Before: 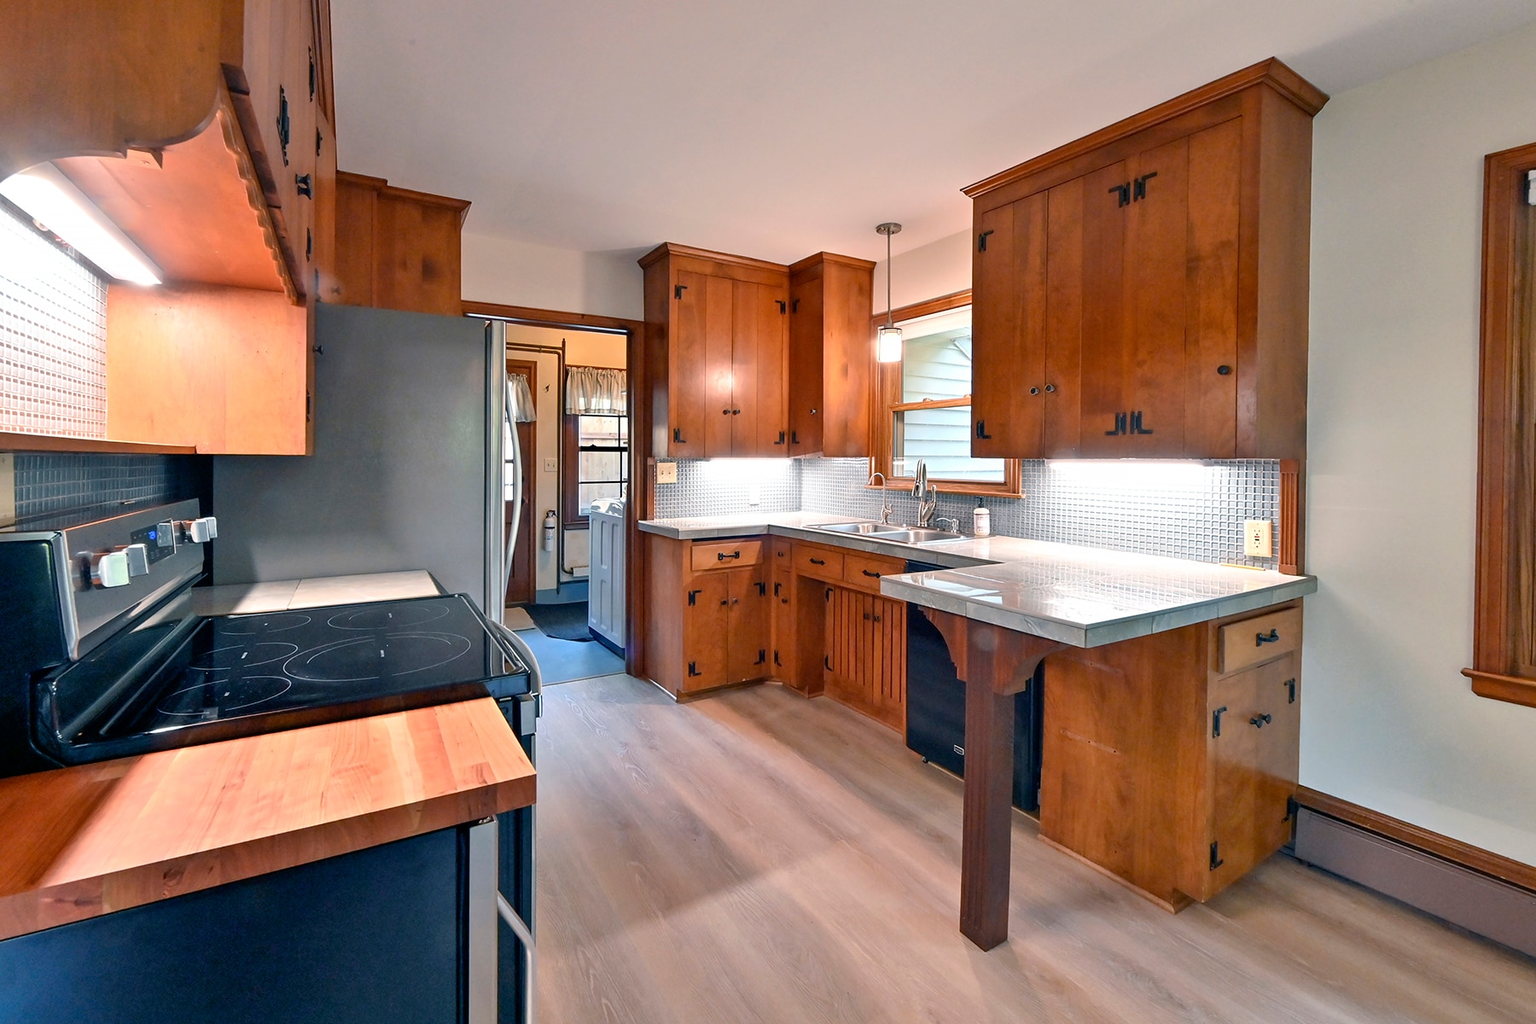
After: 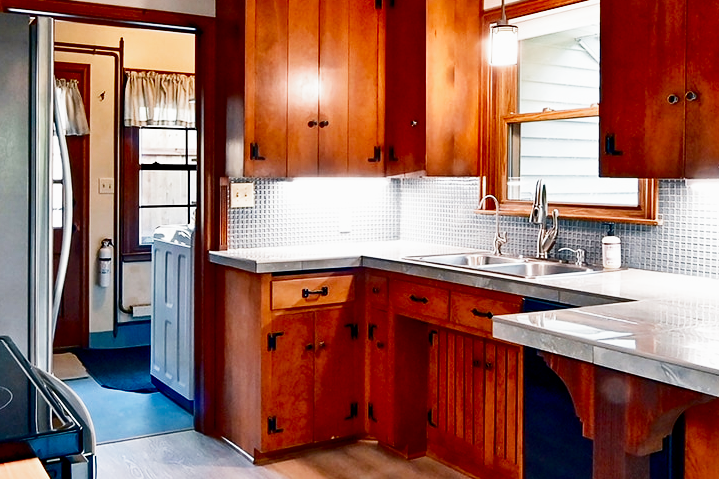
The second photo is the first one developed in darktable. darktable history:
crop: left 30%, top 30%, right 30%, bottom 30%
filmic rgb: middle gray luminance 12.74%, black relative exposure -10.13 EV, white relative exposure 3.47 EV, threshold 6 EV, target black luminance 0%, hardness 5.74, latitude 44.69%, contrast 1.221, highlights saturation mix 5%, shadows ↔ highlights balance 26.78%, add noise in highlights 0, preserve chrominance no, color science v3 (2019), use custom middle-gray values true, iterations of high-quality reconstruction 0, contrast in highlights soft, enable highlight reconstruction true
color zones: curves: ch0 [(0, 0.5) (0.143, 0.5) (0.286, 0.5) (0.429, 0.5) (0.571, 0.5) (0.714, 0.476) (0.857, 0.5) (1, 0.5)]; ch2 [(0, 0.5) (0.143, 0.5) (0.286, 0.5) (0.429, 0.5) (0.571, 0.5) (0.714, 0.487) (0.857, 0.5) (1, 0.5)]
shadows and highlights: radius 125.46, shadows 30.51, highlights -30.51, low approximation 0.01, soften with gaussian
contrast brightness saturation: contrast 0.13, brightness -0.24, saturation 0.14
